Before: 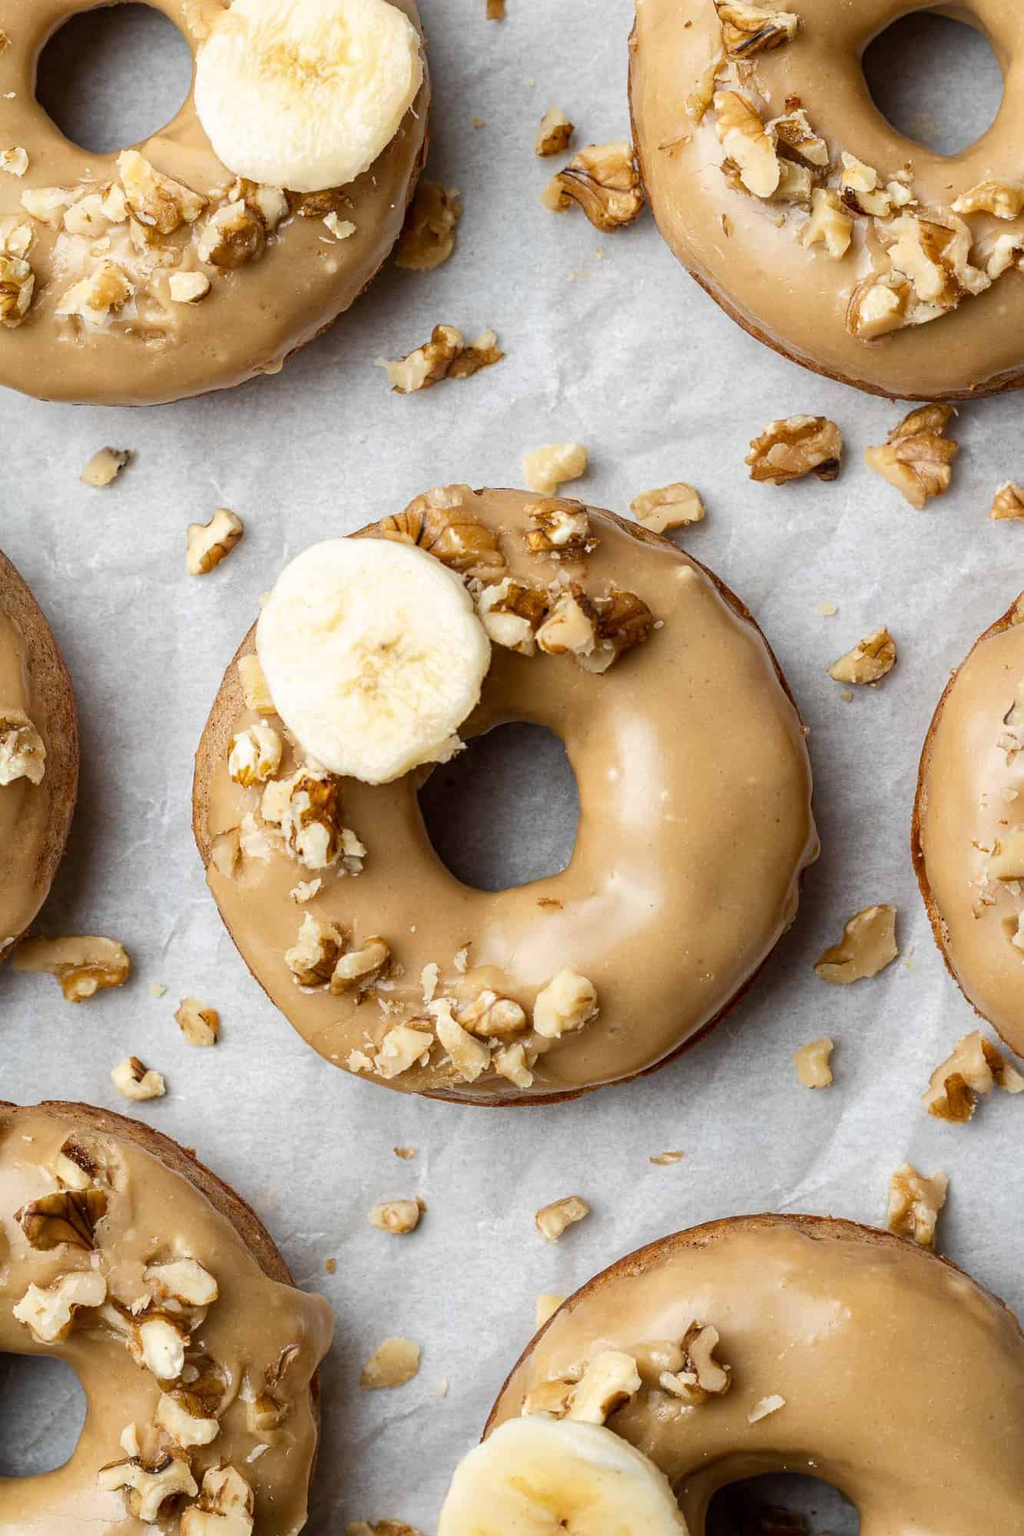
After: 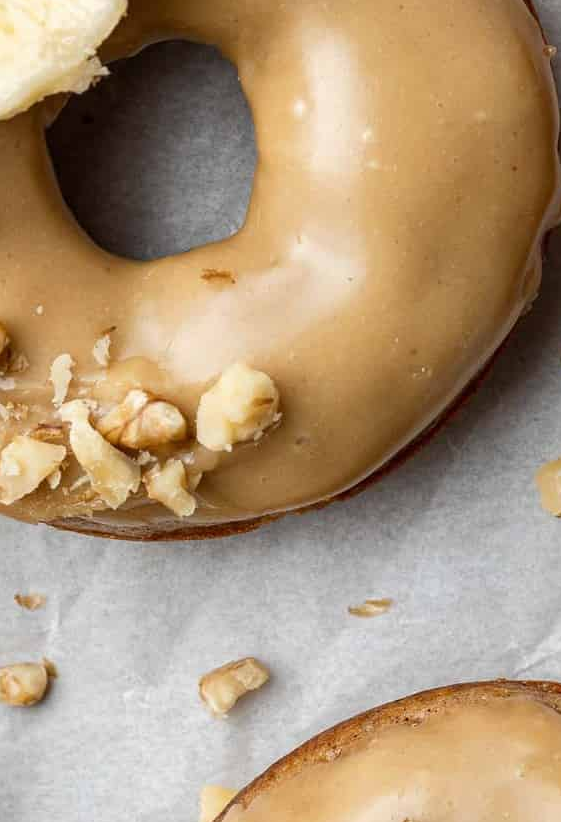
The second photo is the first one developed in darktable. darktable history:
crop: left 37.372%, top 45.033%, right 20.51%, bottom 13.82%
